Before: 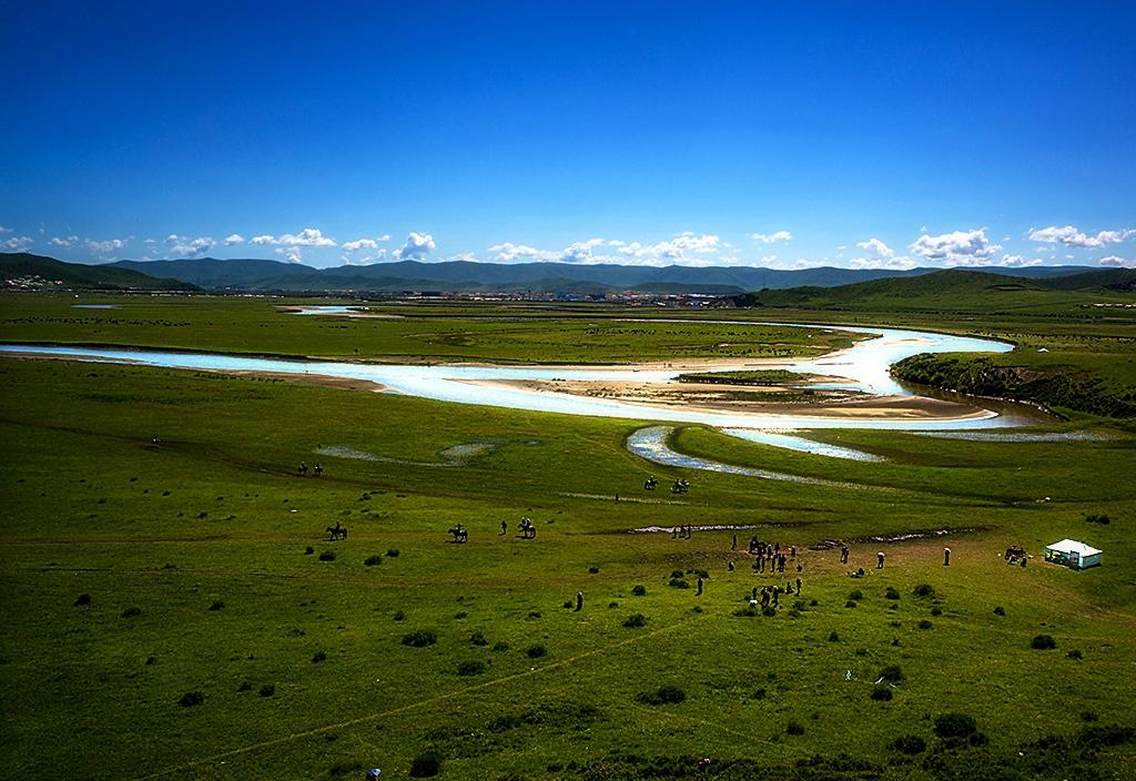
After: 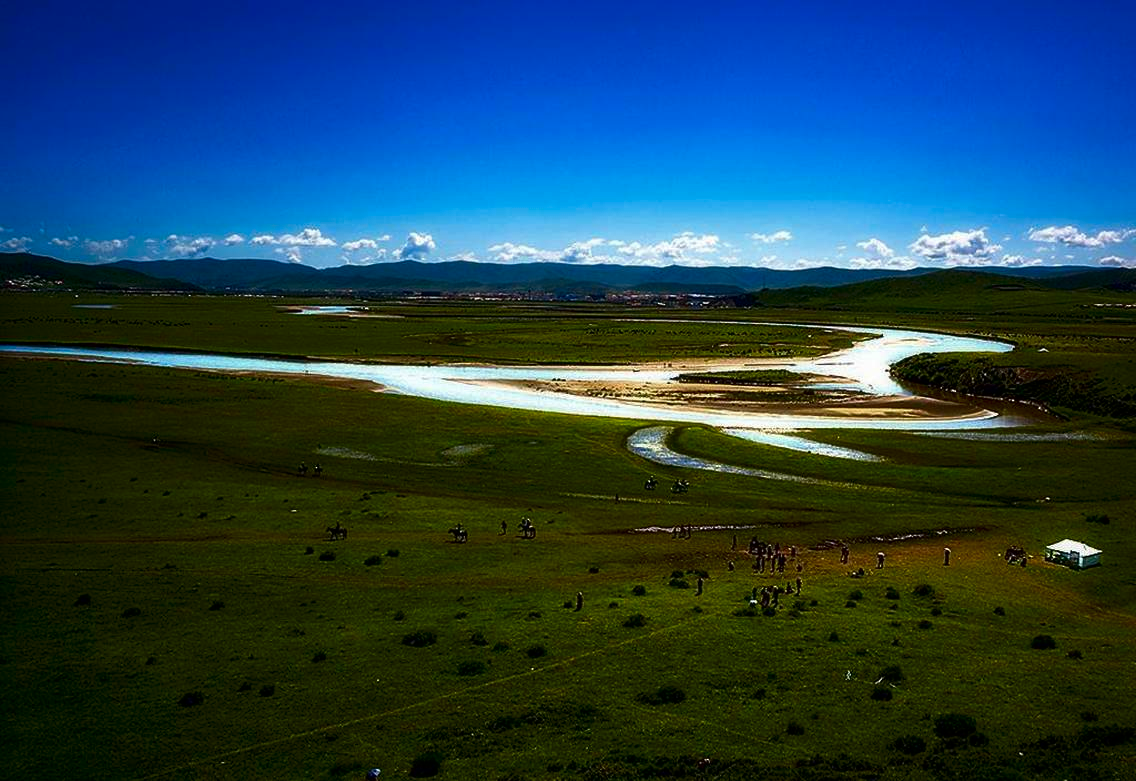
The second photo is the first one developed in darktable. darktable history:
contrast brightness saturation: brightness -0.246, saturation 0.203
